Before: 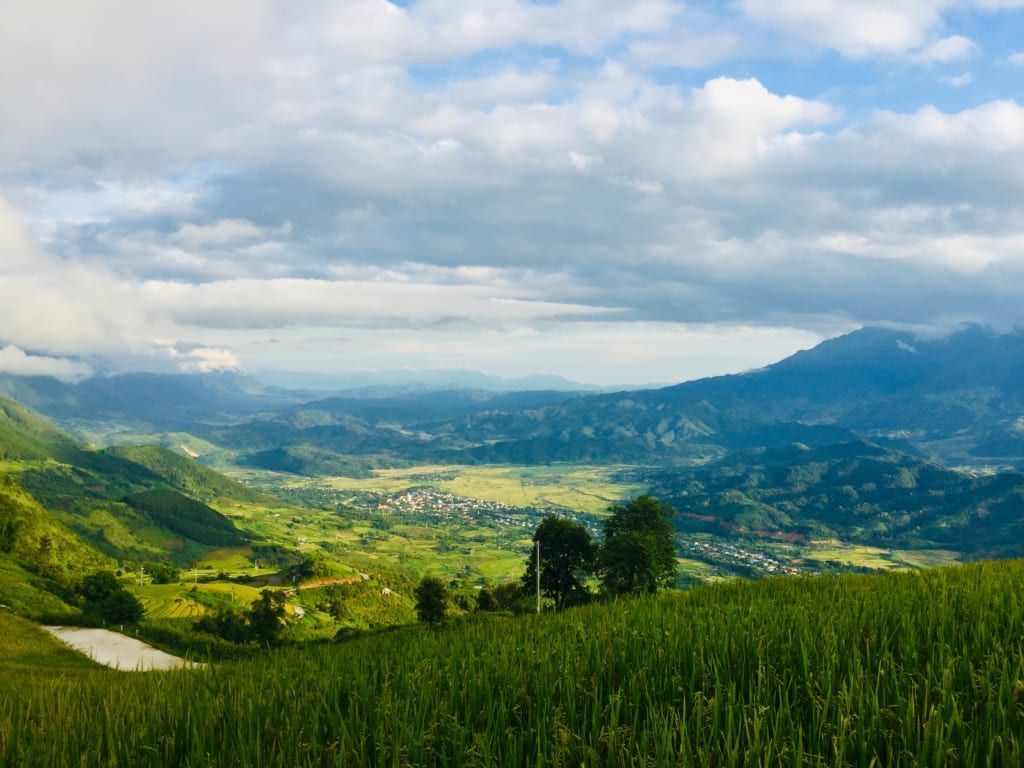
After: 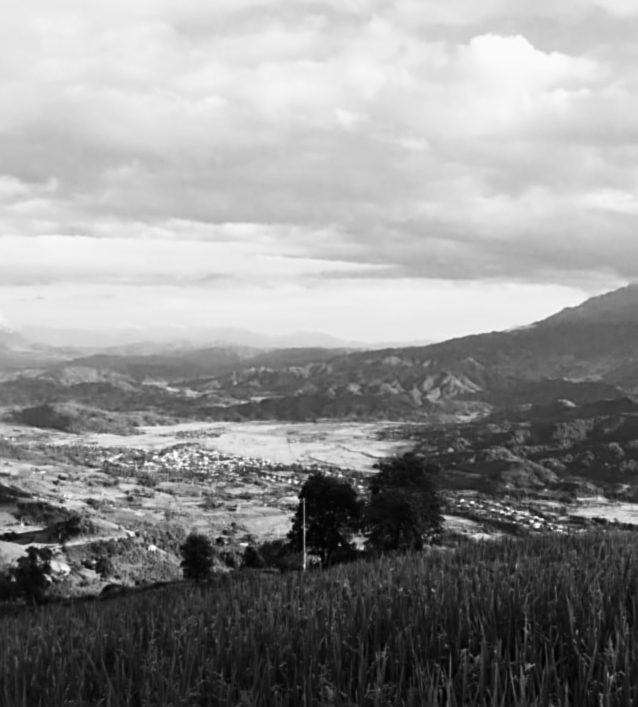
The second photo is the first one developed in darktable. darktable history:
lowpass: radius 0.76, contrast 1.56, saturation 0, unbound 0
crop and rotate: left 22.918%, top 5.629%, right 14.711%, bottom 2.247%
sharpen: on, module defaults
